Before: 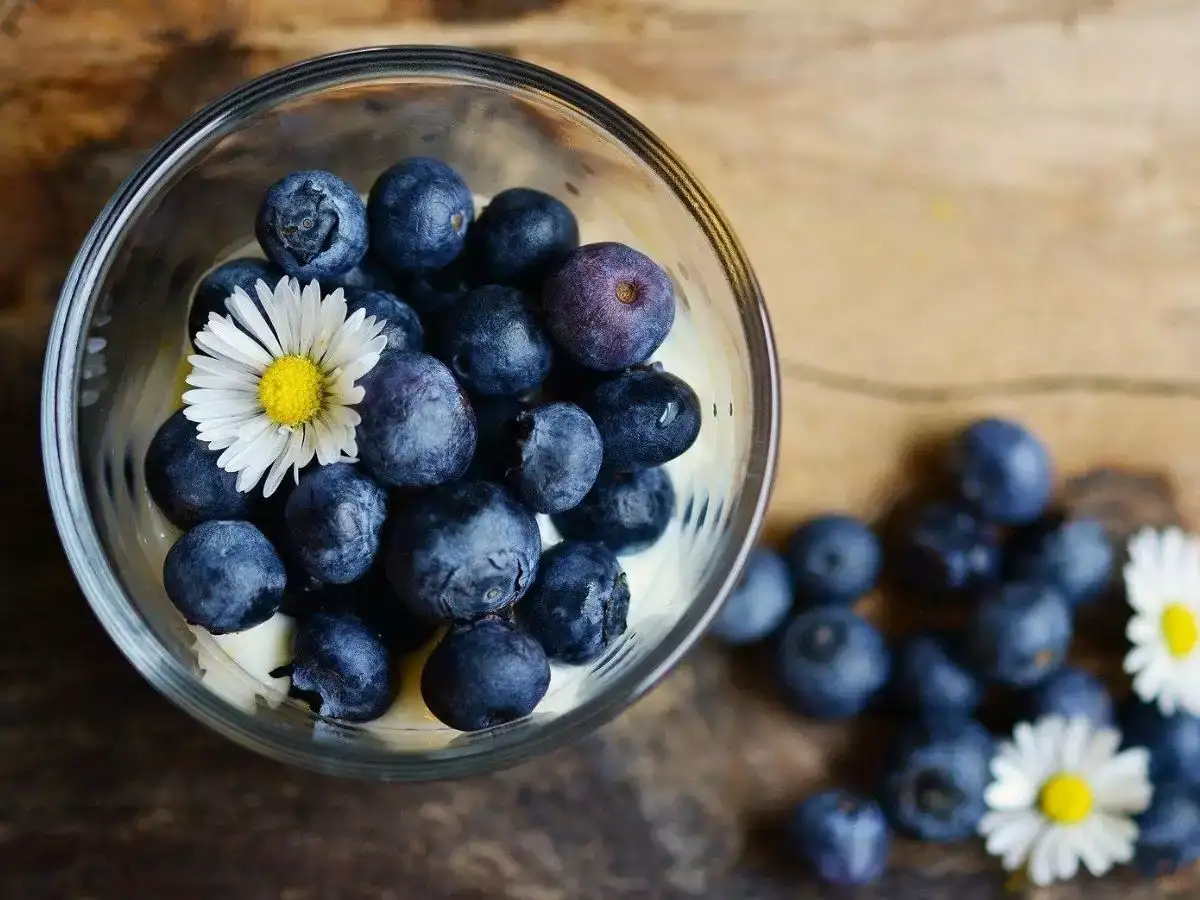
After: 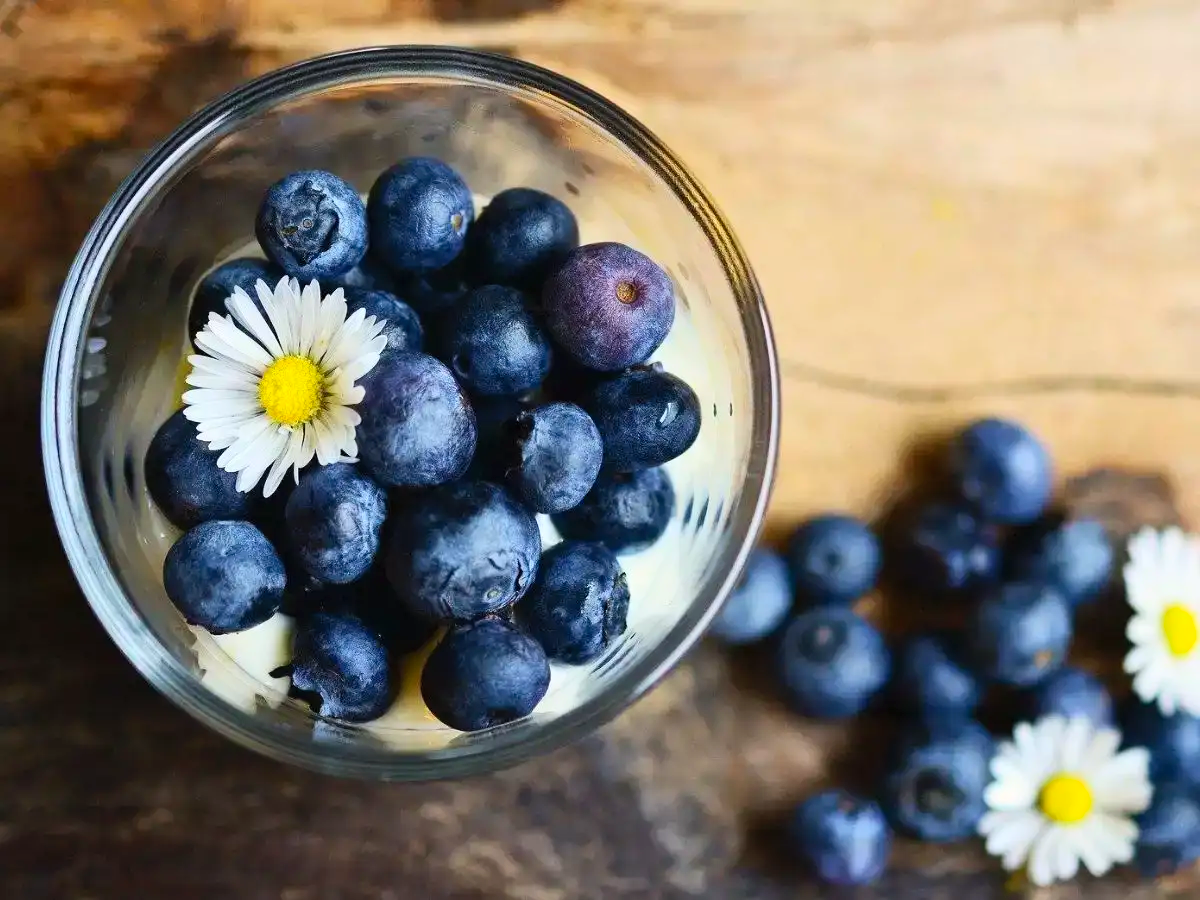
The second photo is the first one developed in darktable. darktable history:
contrast brightness saturation: contrast 0.196, brightness 0.161, saturation 0.219
